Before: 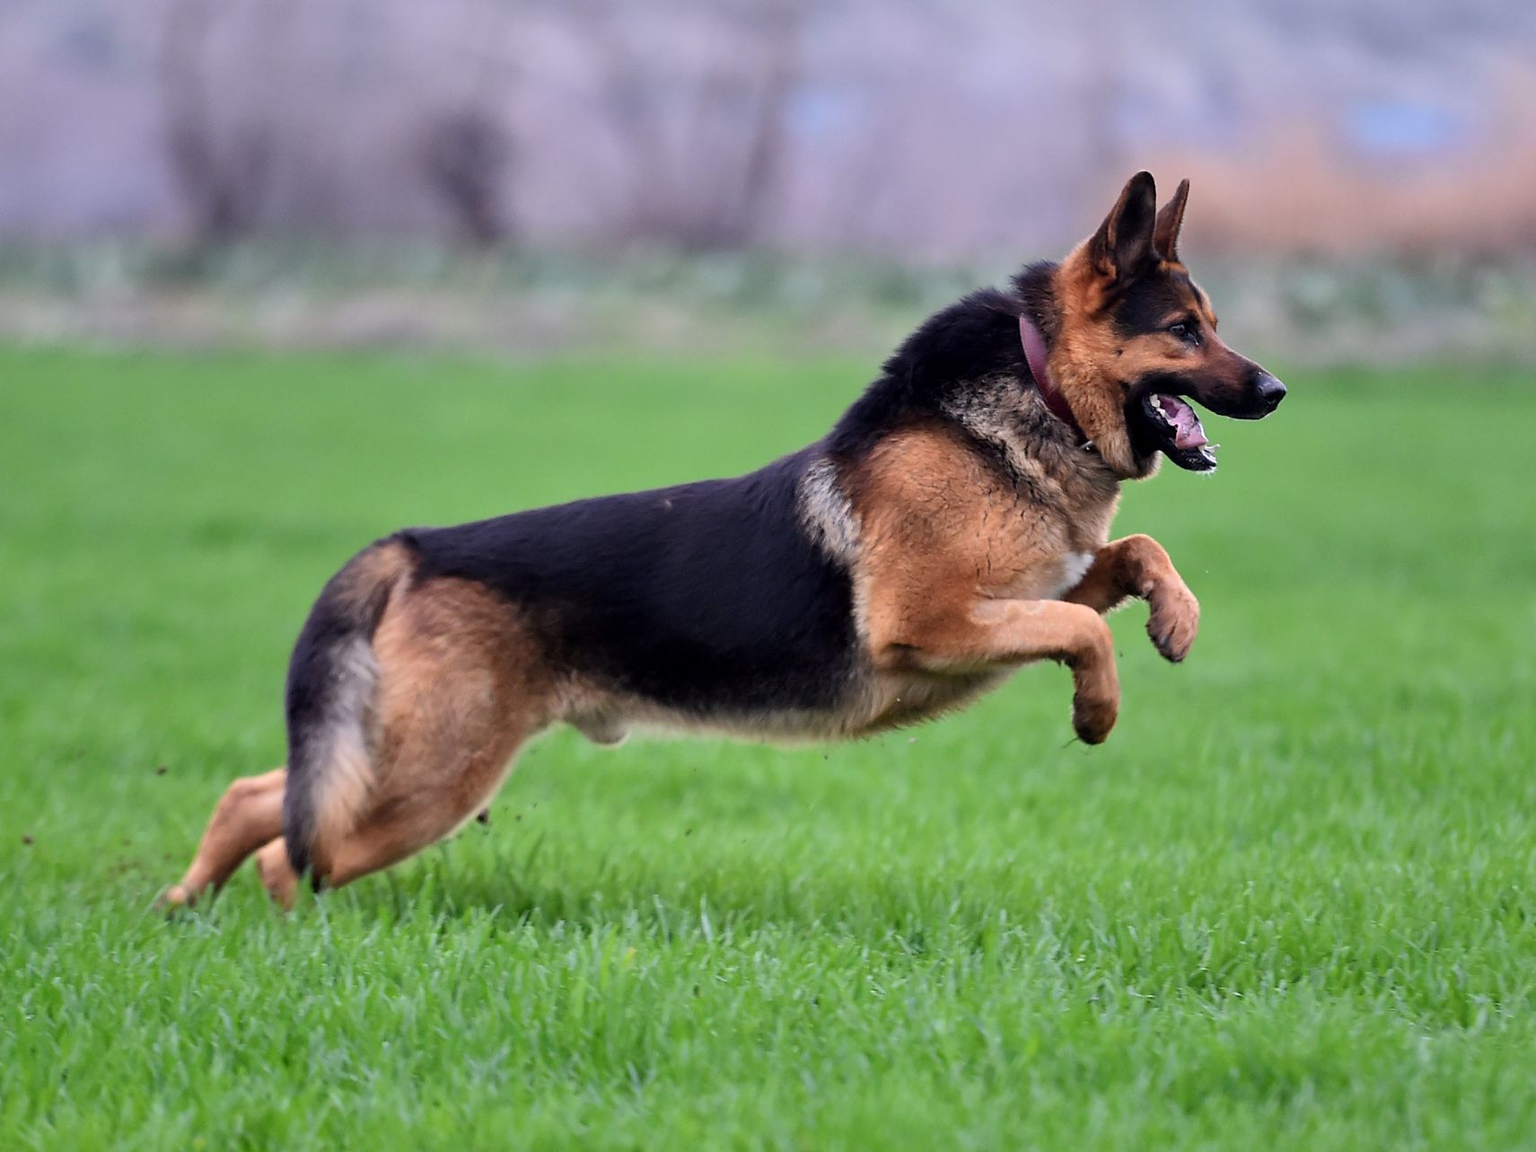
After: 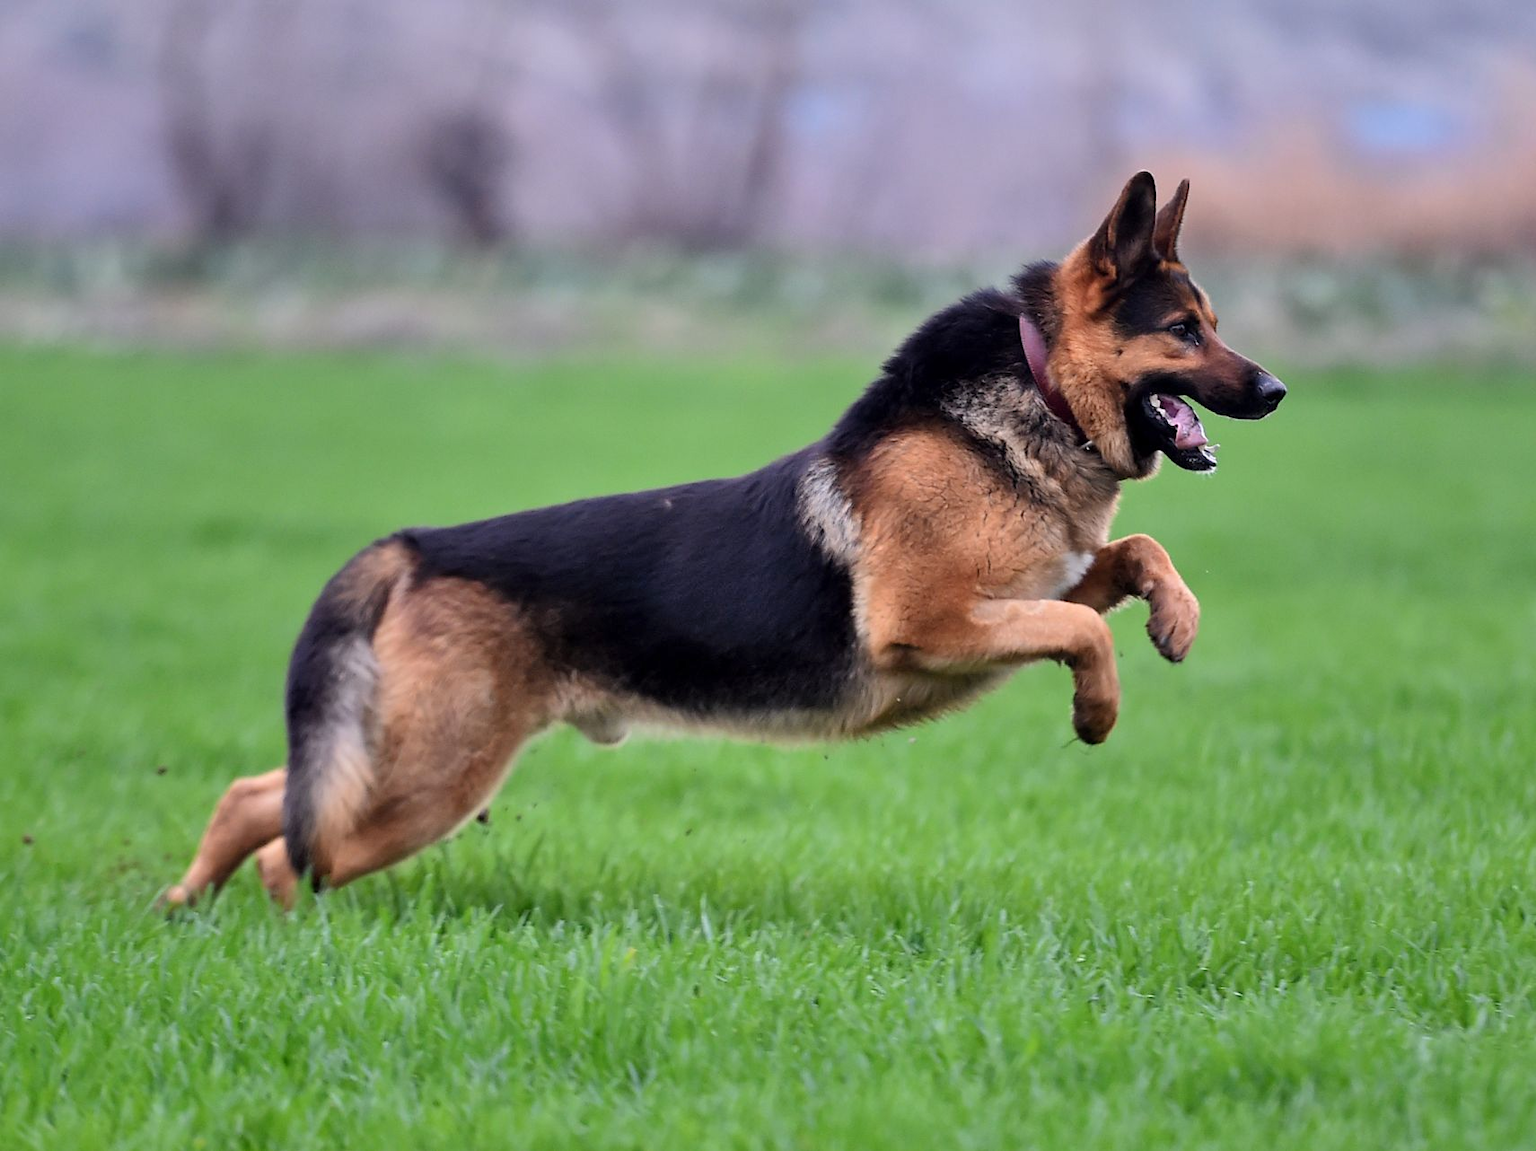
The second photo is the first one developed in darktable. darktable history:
shadows and highlights: shadows 73.4, highlights -24.88, soften with gaussian
